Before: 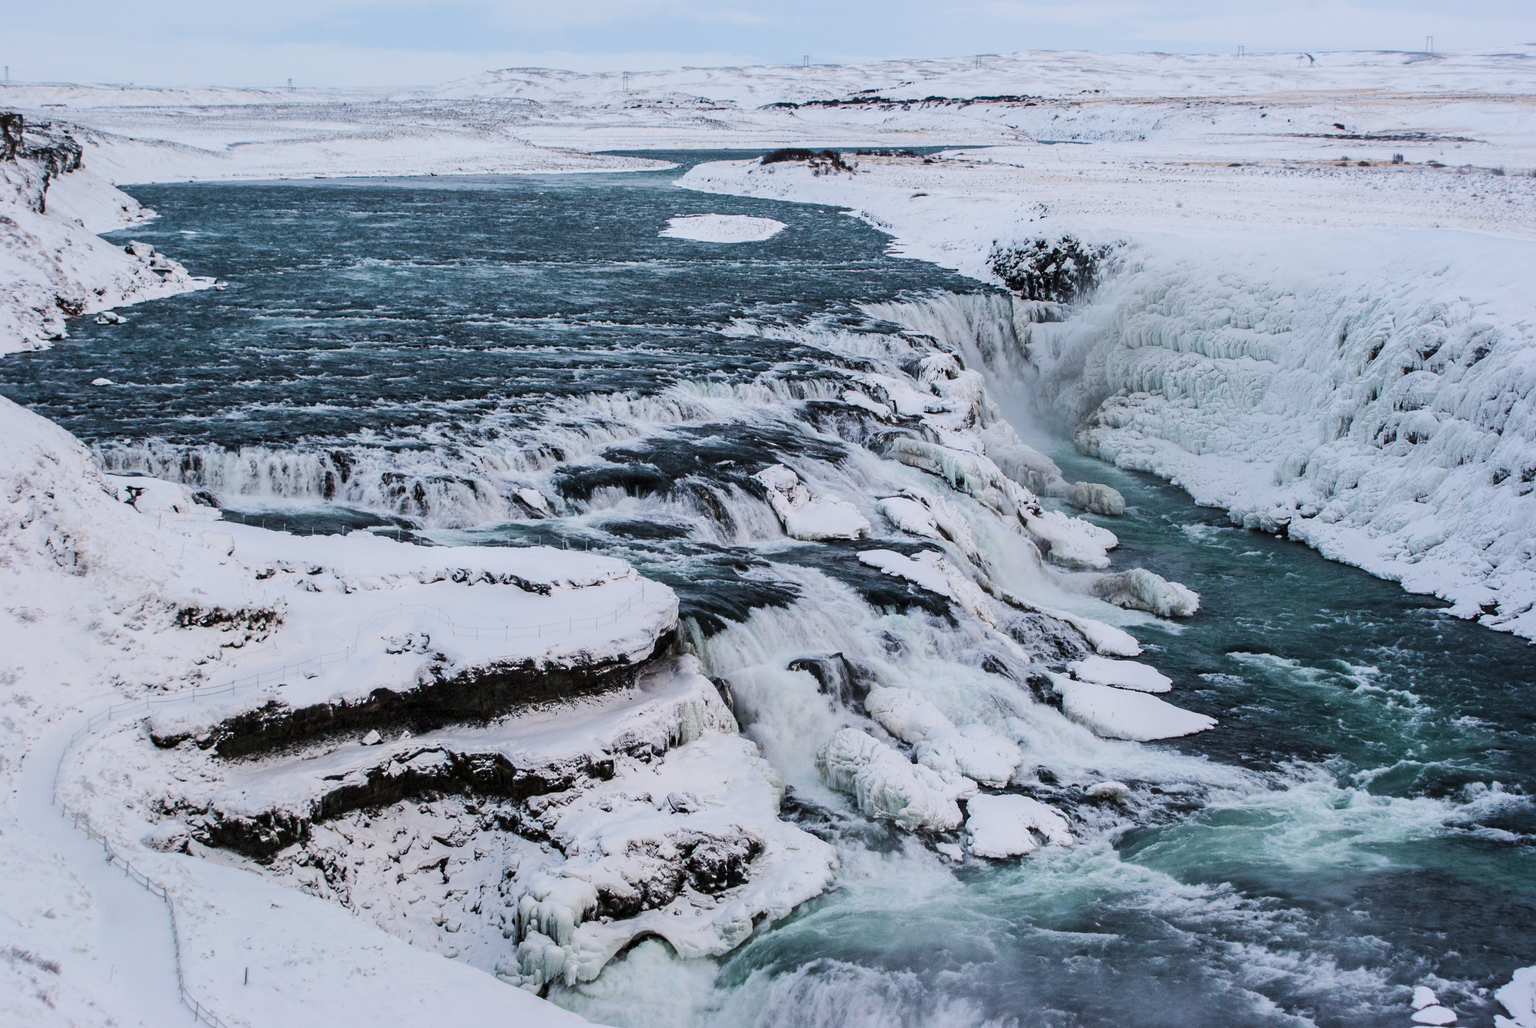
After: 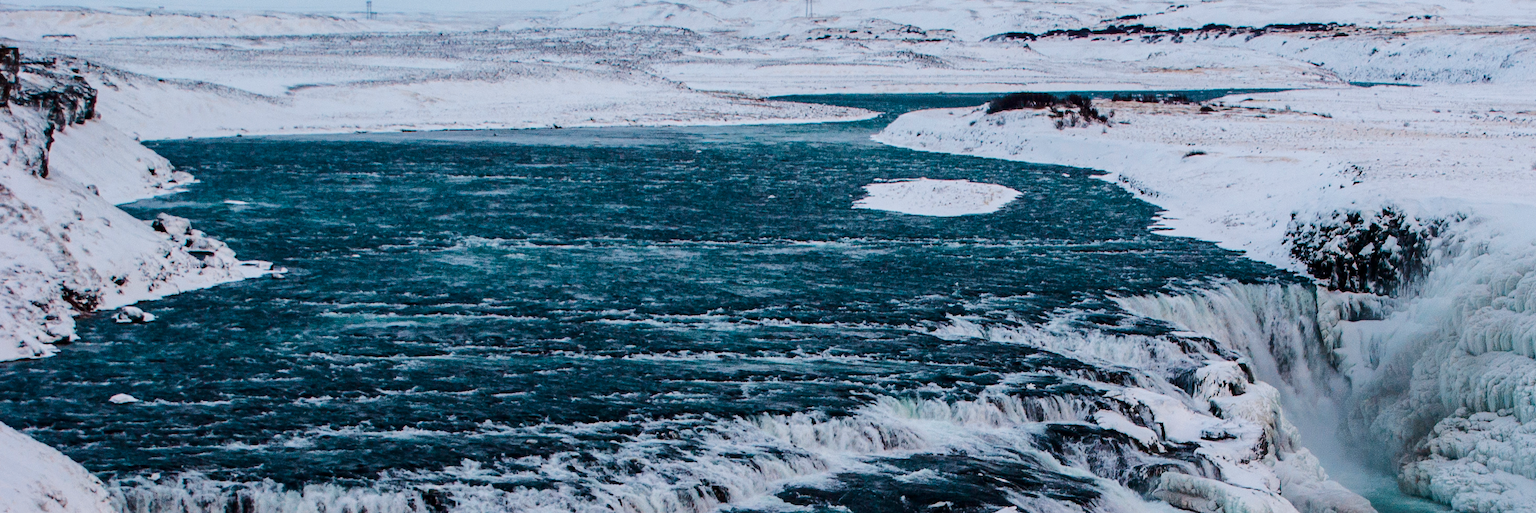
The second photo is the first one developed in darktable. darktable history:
contrast brightness saturation: contrast 0.07, brightness -0.14, saturation 0.11
crop: left 0.579%, top 7.627%, right 23.167%, bottom 54.275%
